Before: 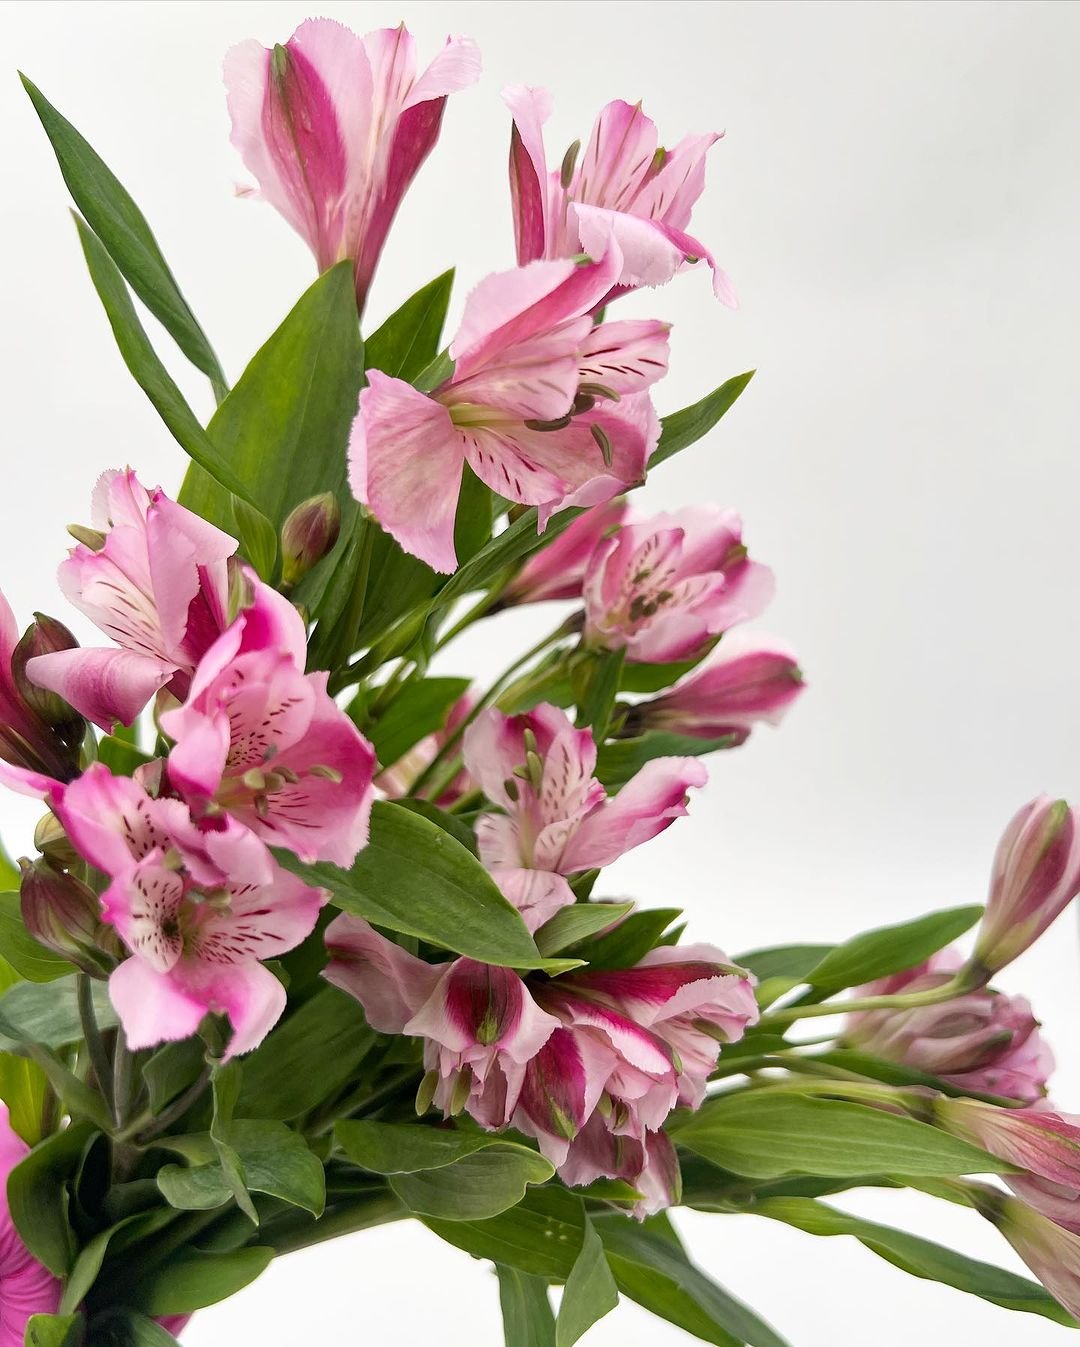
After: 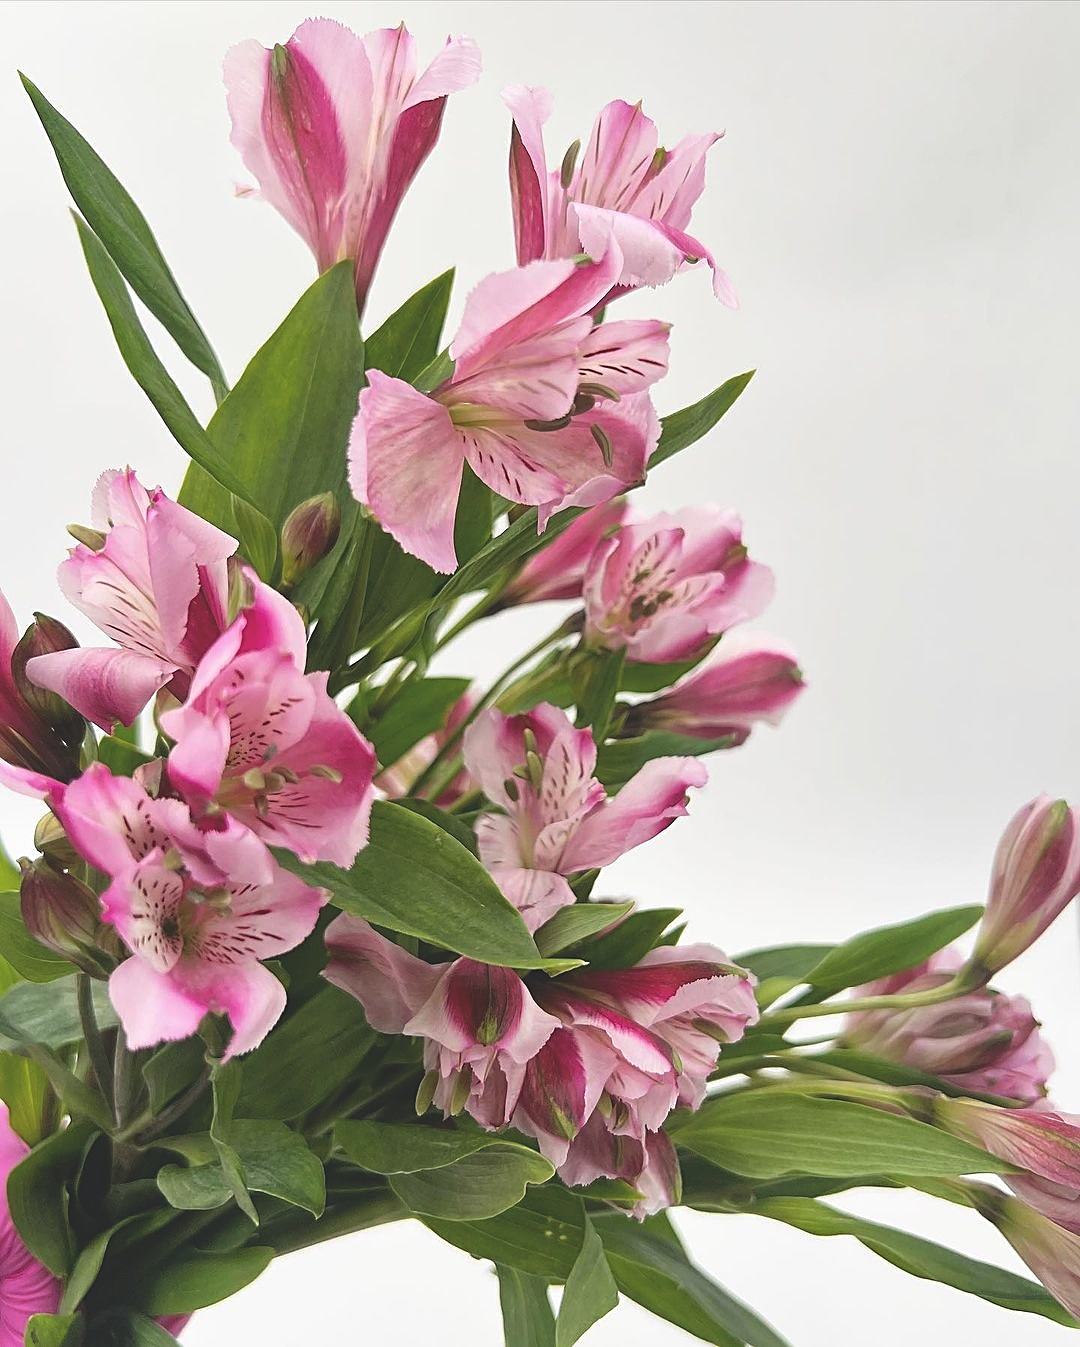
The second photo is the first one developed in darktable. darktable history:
sharpen: on, module defaults
exposure: black level correction -0.023, exposure -0.039 EV, compensate highlight preservation false
